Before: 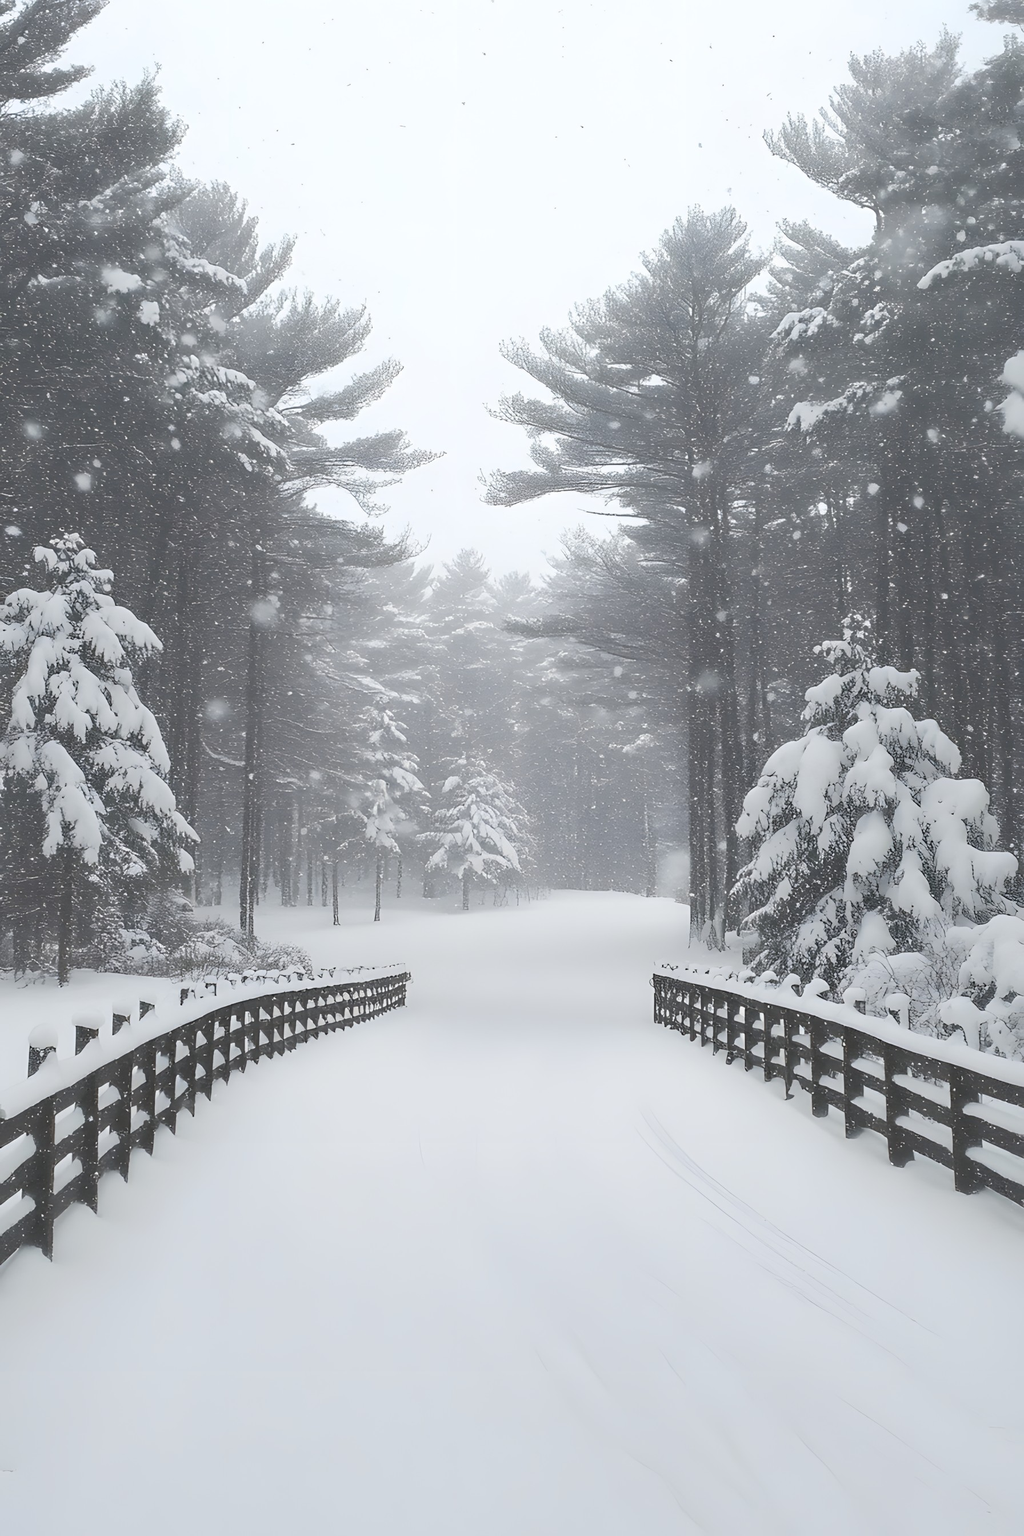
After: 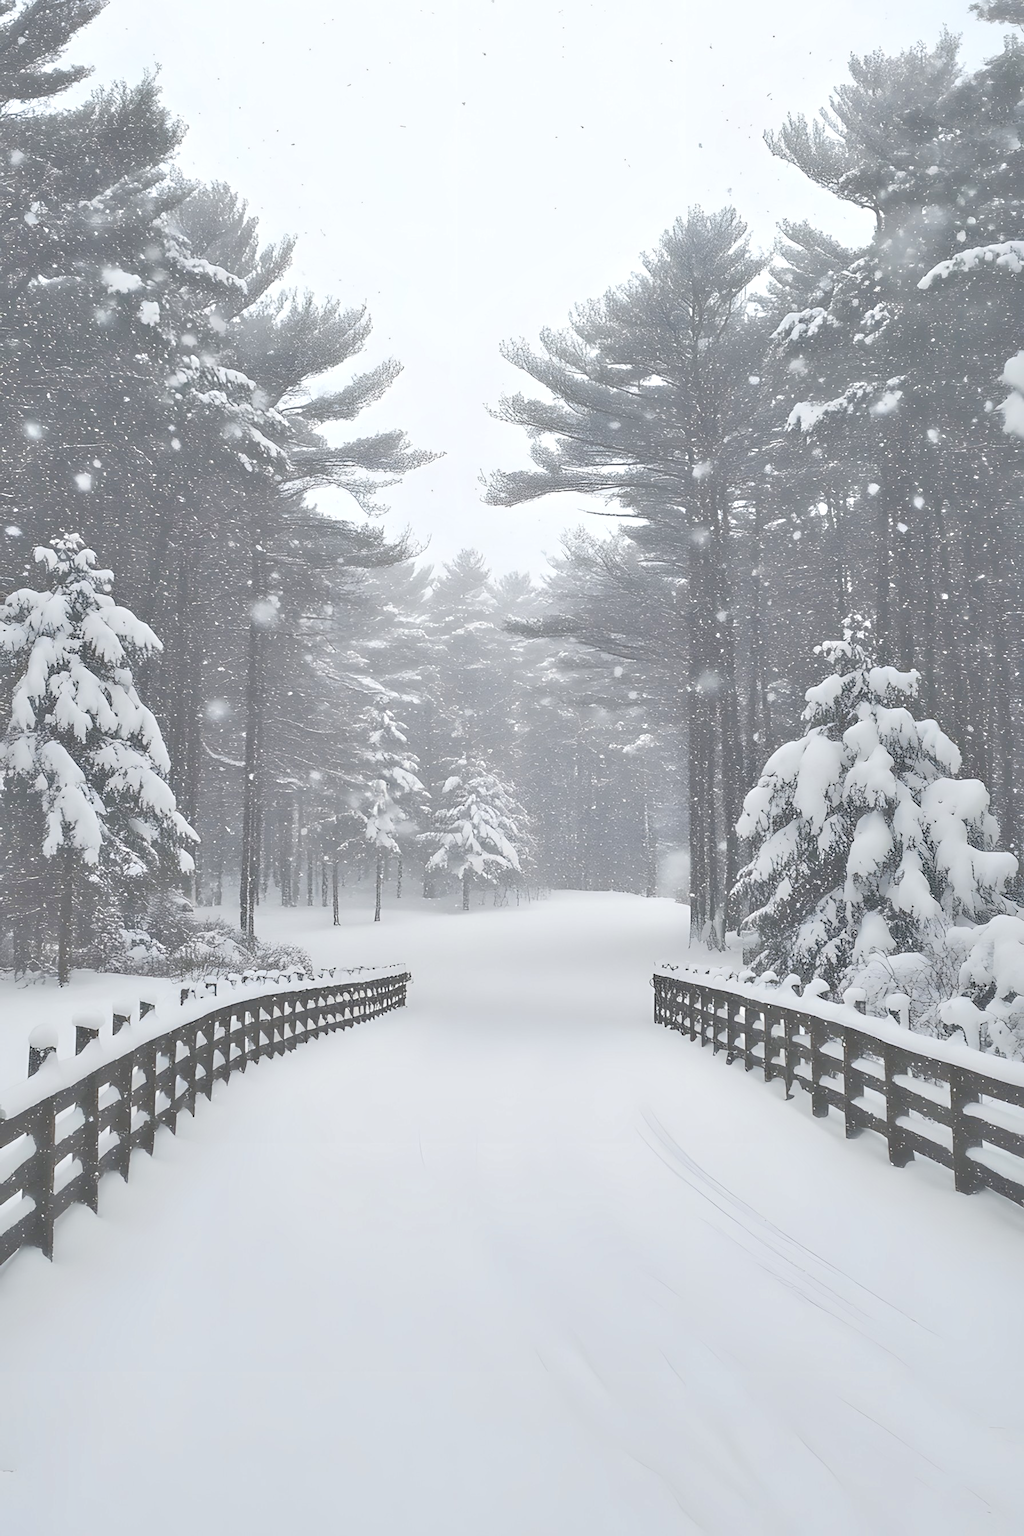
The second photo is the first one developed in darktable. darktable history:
local contrast: mode bilateral grid, contrast 20, coarseness 50, detail 120%, midtone range 0.2
tone equalizer: -7 EV 0.15 EV, -6 EV 0.6 EV, -5 EV 1.15 EV, -4 EV 1.33 EV, -3 EV 1.15 EV, -2 EV 0.6 EV, -1 EV 0.15 EV, mask exposure compensation -0.5 EV
